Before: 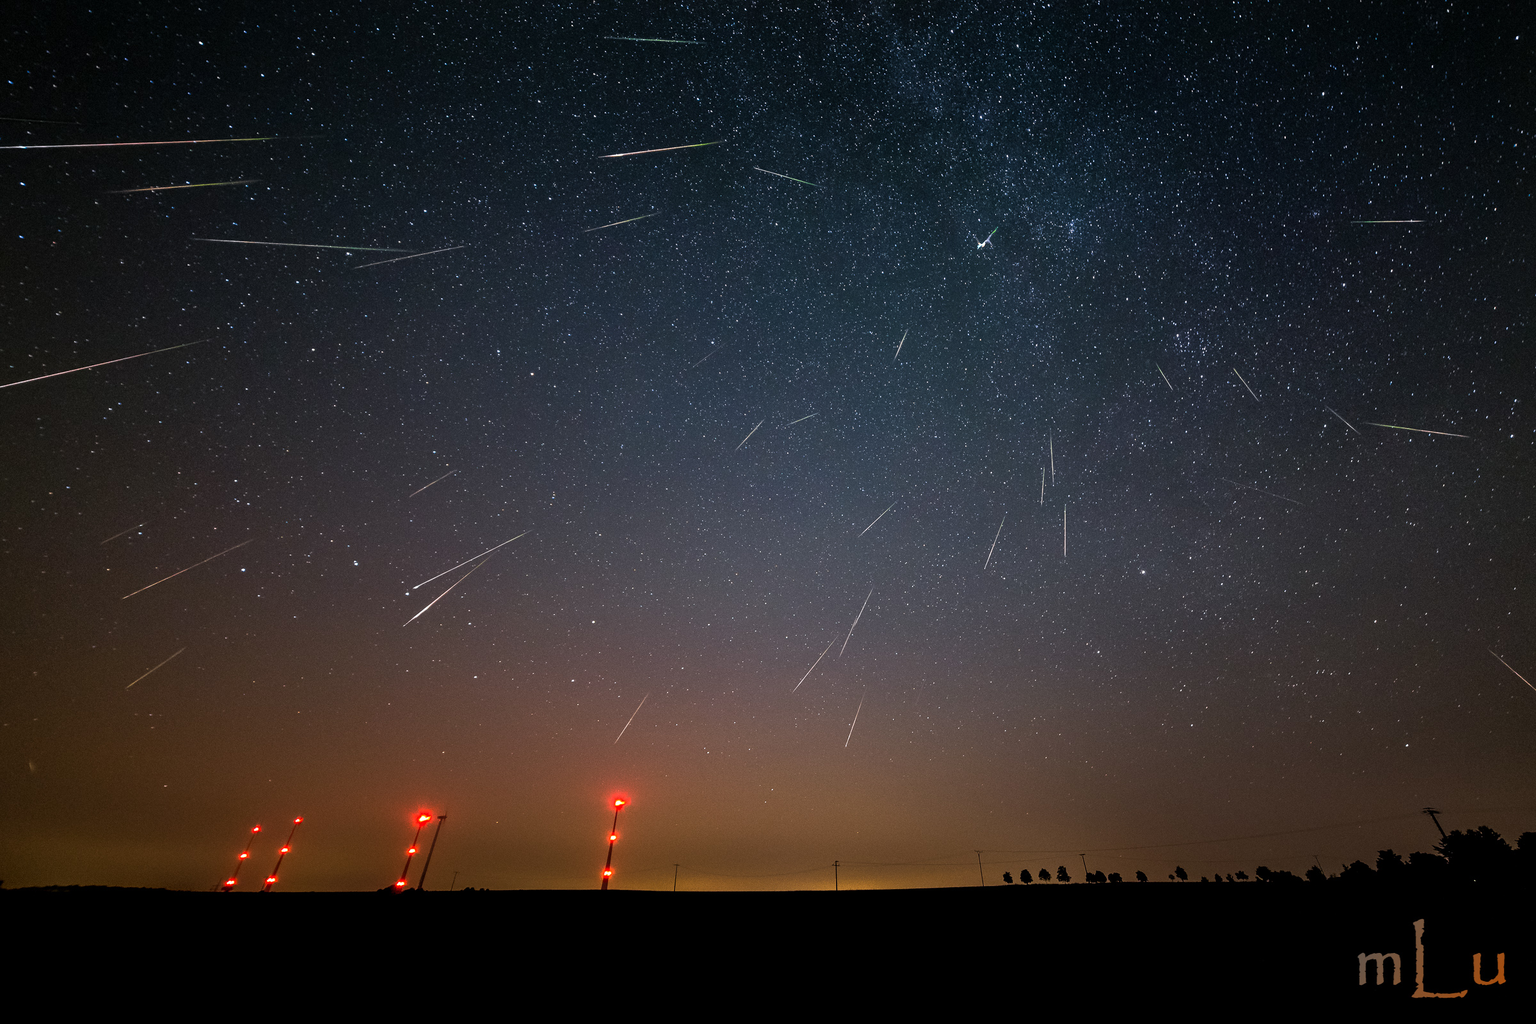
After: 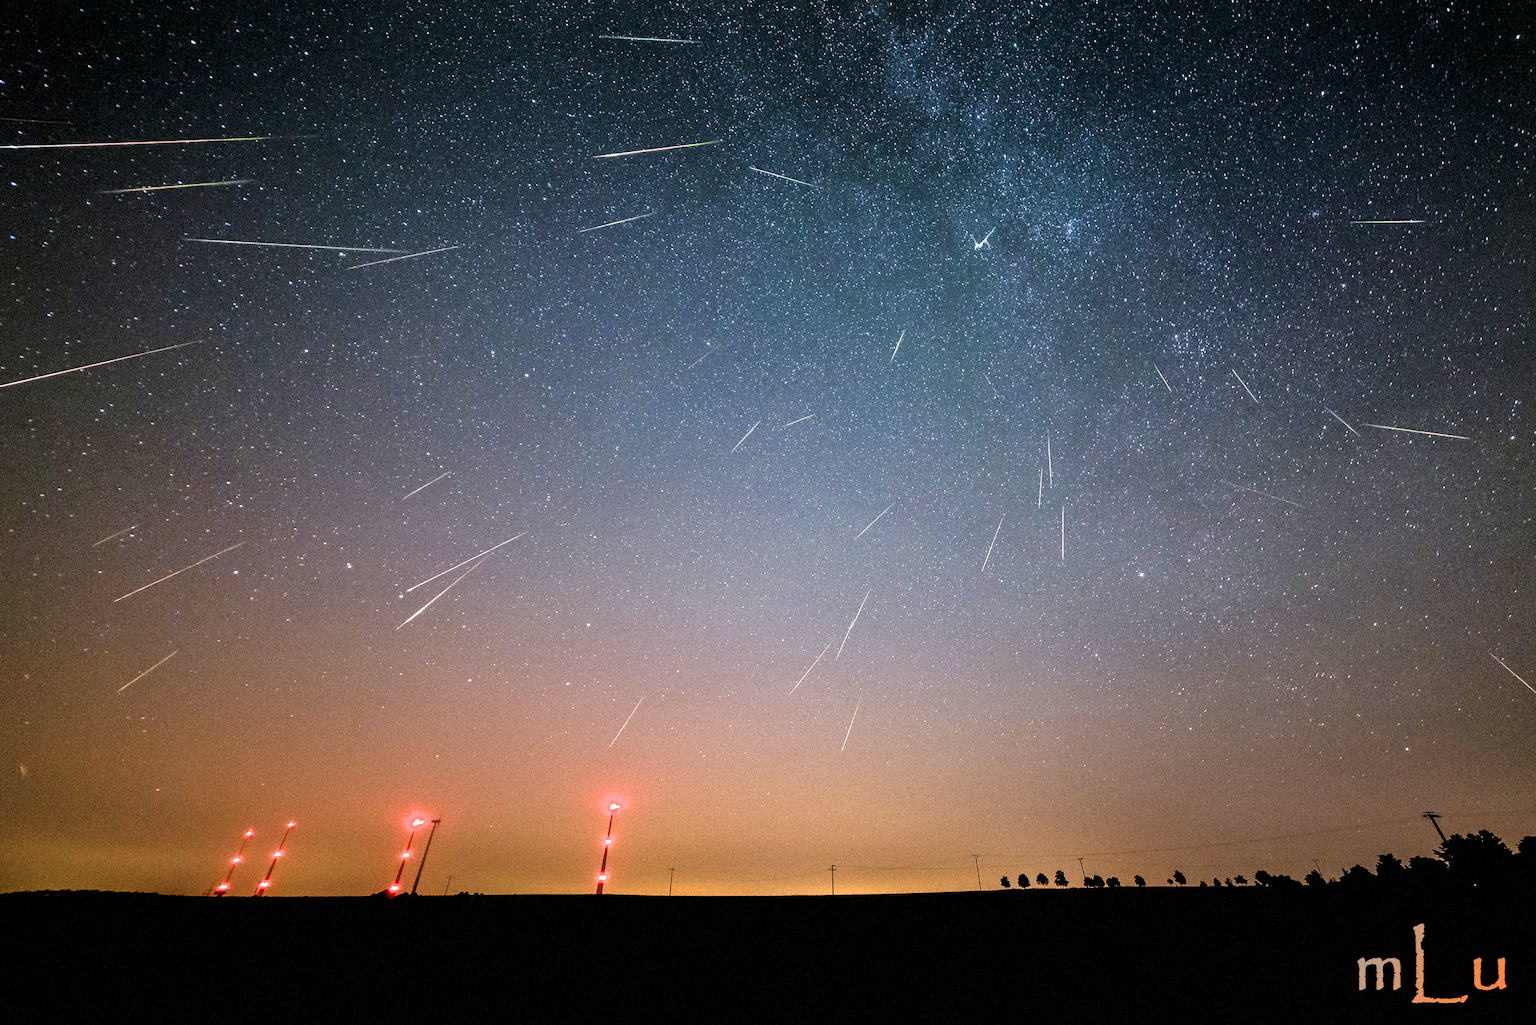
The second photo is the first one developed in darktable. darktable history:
local contrast: highlights 100%, shadows 100%, detail 120%, midtone range 0.2
grain: mid-tones bias 0%
filmic rgb: black relative exposure -7.65 EV, white relative exposure 4.56 EV, hardness 3.61
exposure: exposure 2 EV, compensate highlight preservation false
crop and rotate: left 0.614%, top 0.179%, bottom 0.309%
